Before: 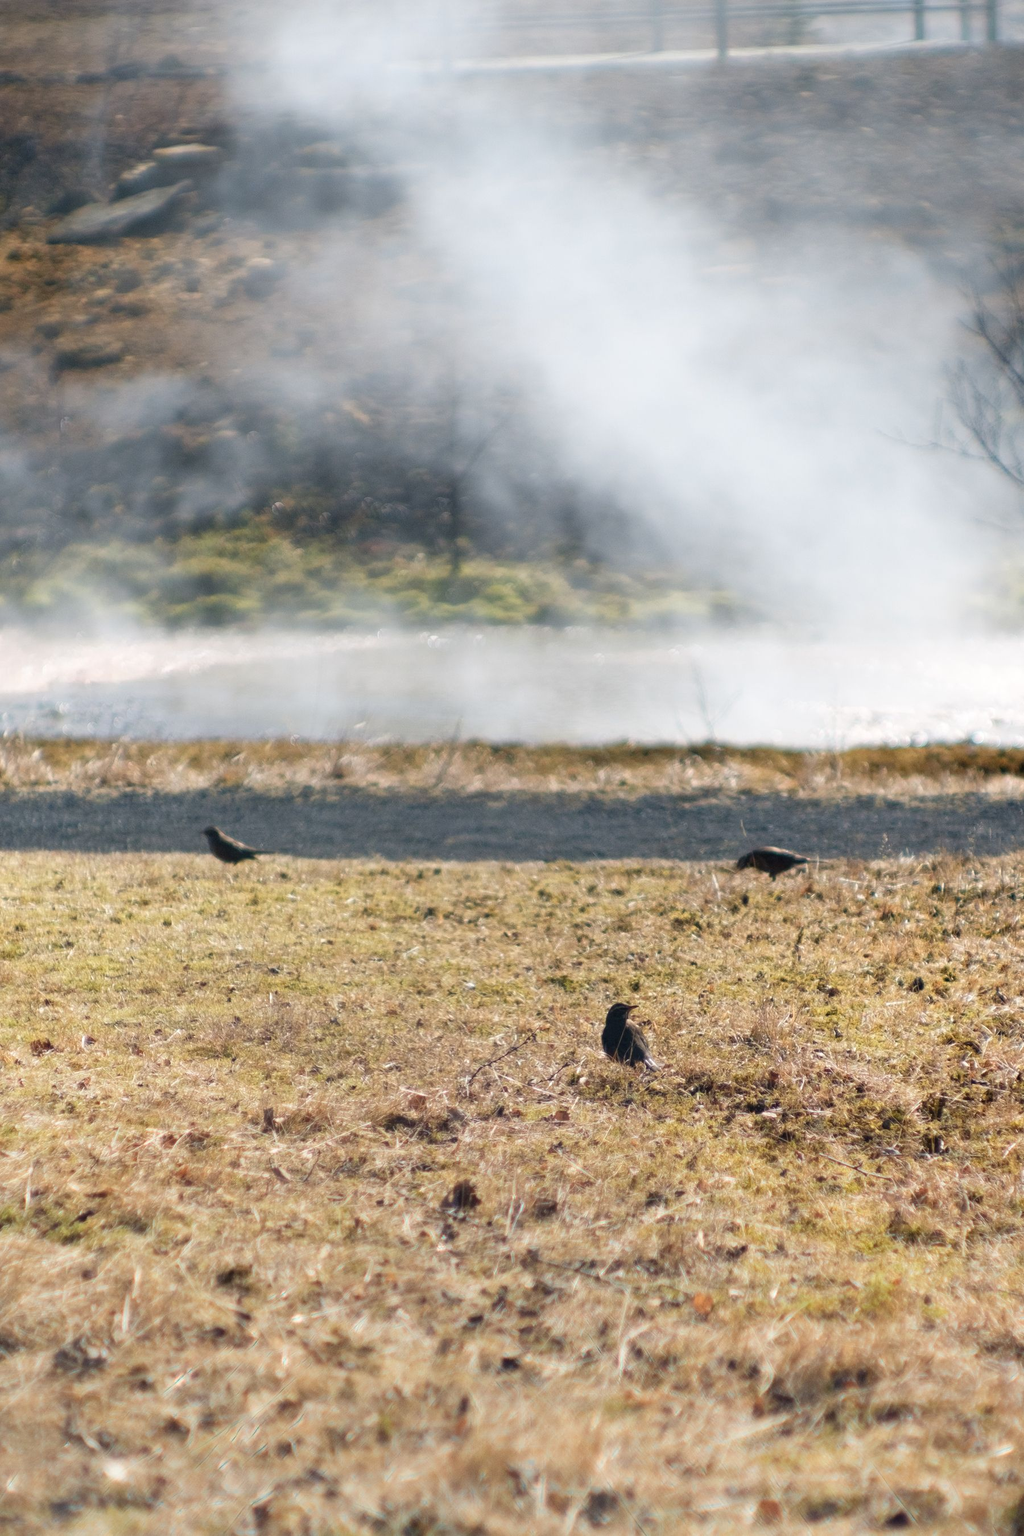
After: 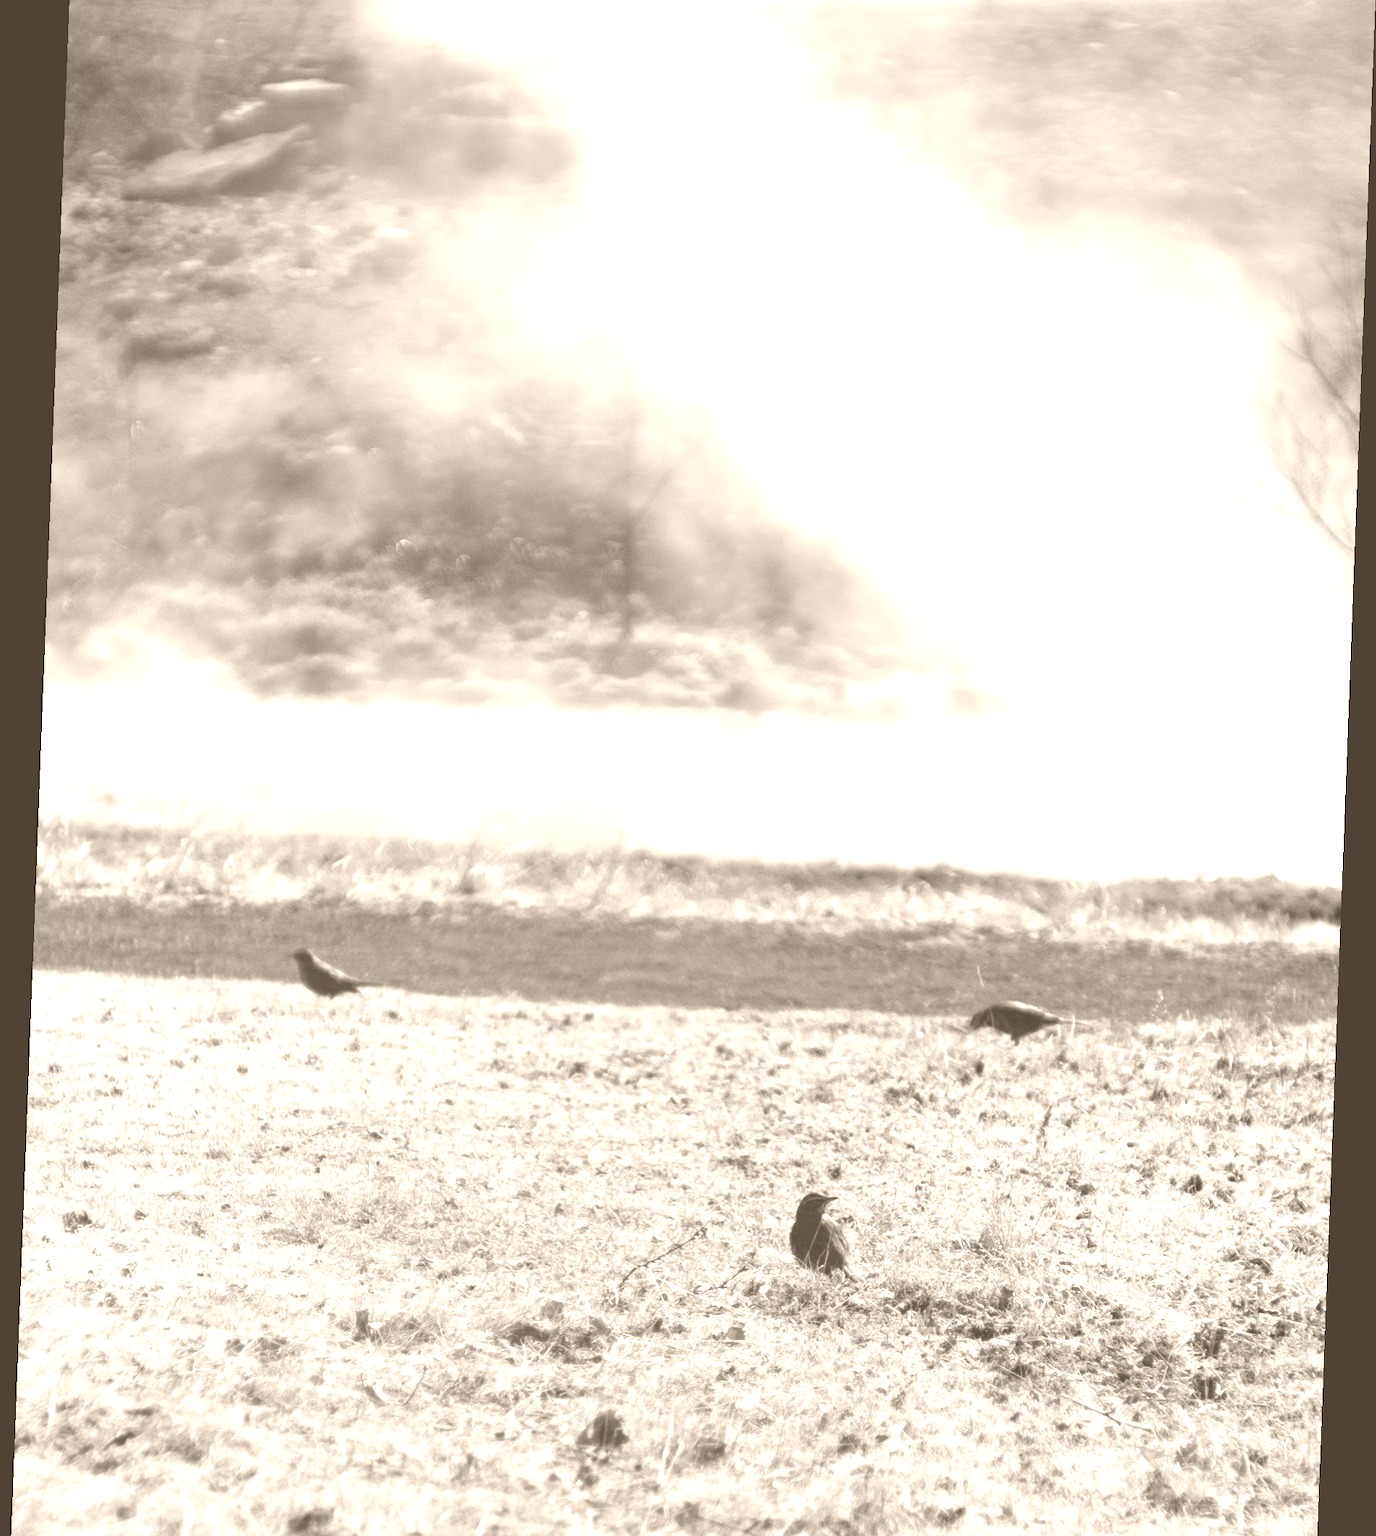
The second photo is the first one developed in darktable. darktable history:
rotate and perspective: rotation 2.17°, automatic cropping off
colorize: hue 34.49°, saturation 35.33%, source mix 100%, version 1
crop: top 5.667%, bottom 17.637%
